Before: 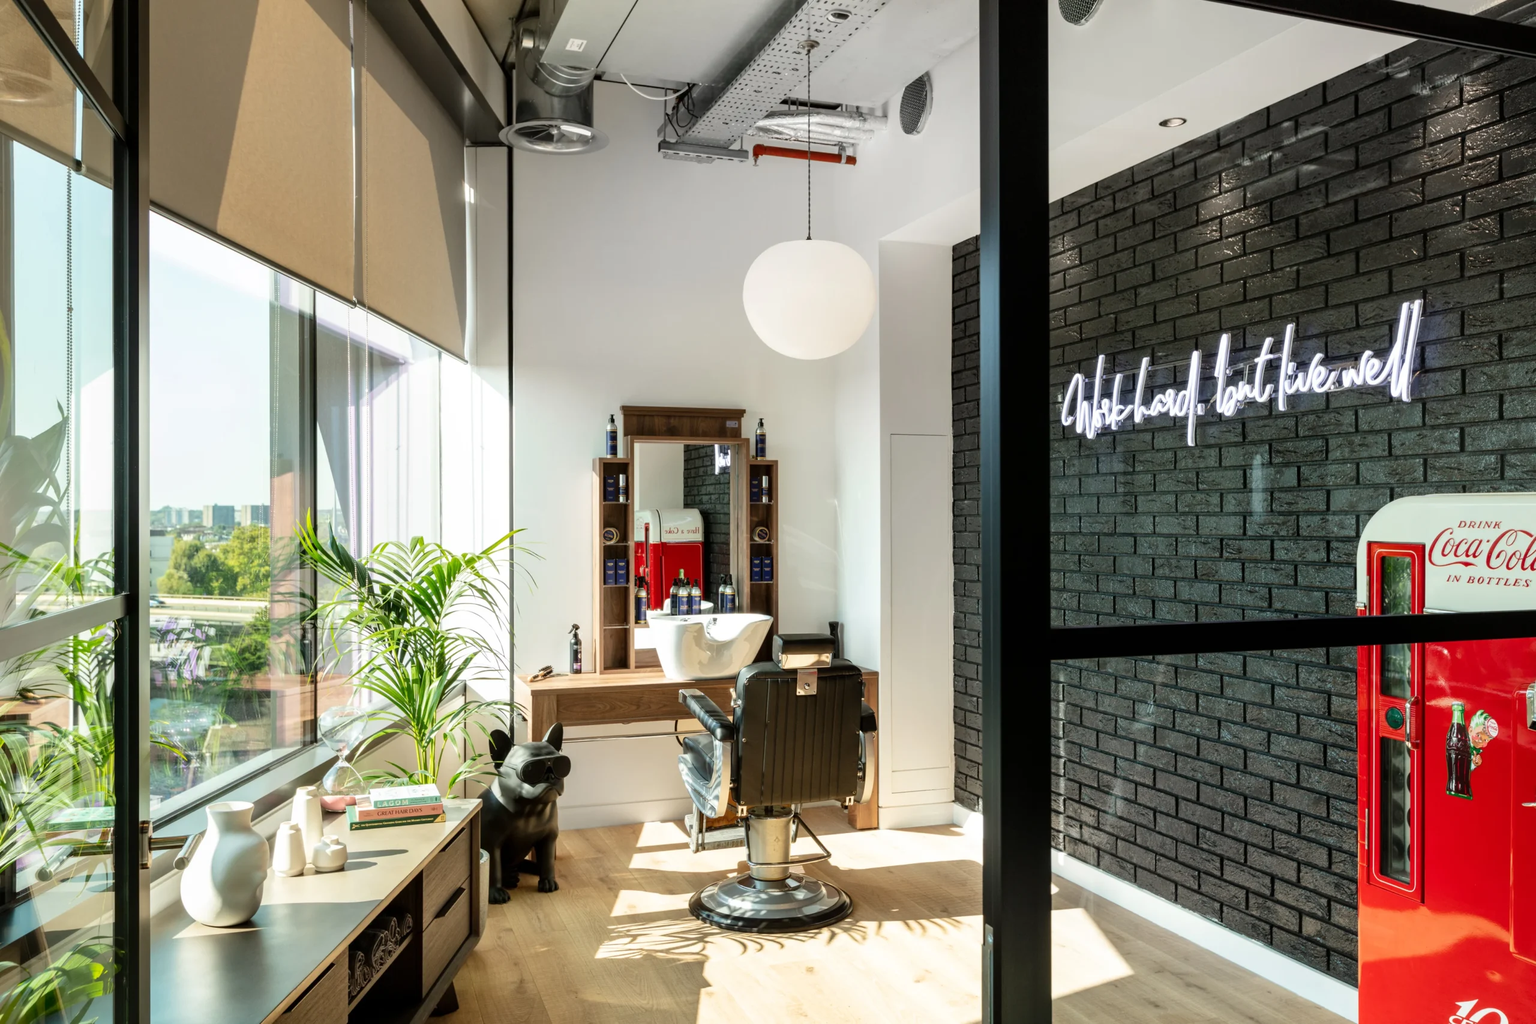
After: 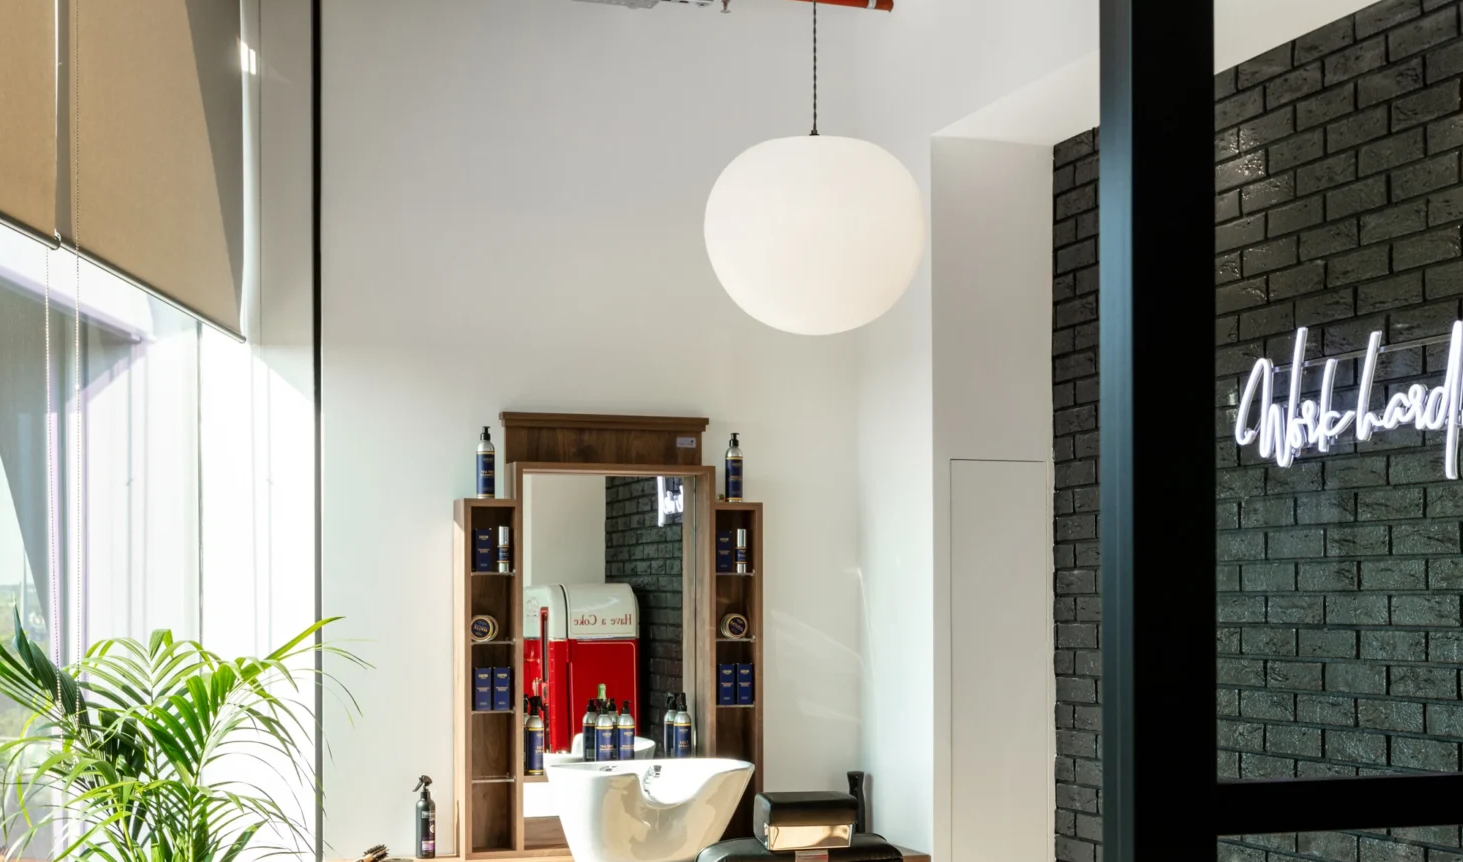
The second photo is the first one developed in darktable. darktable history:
crop: left 20.879%, top 15.487%, right 21.949%, bottom 33.929%
